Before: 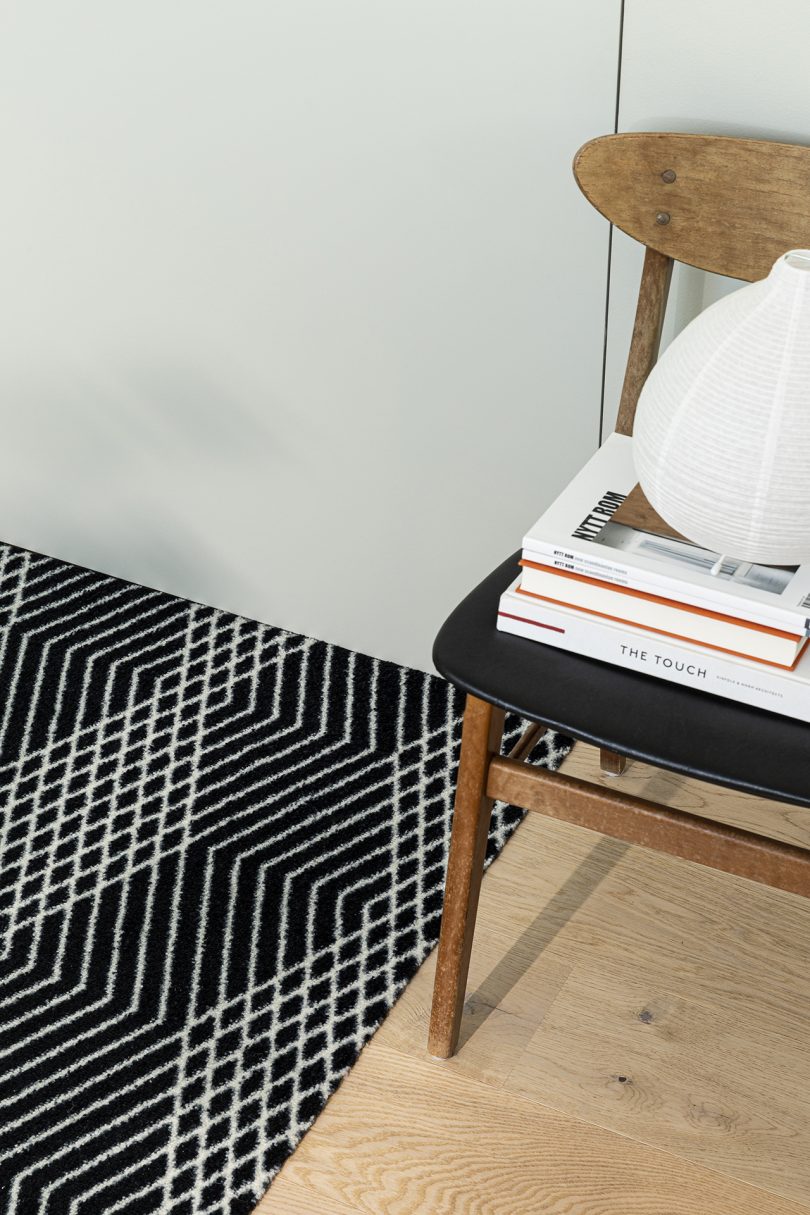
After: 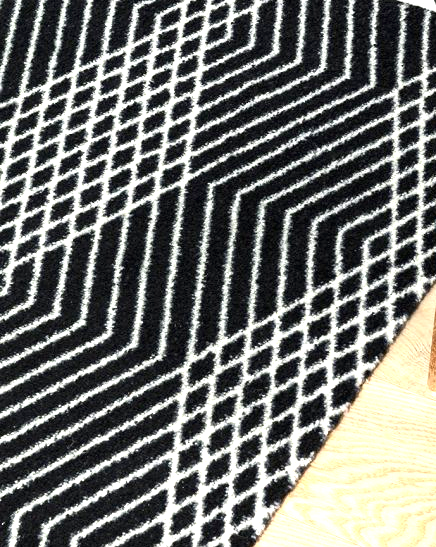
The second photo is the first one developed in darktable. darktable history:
crop and rotate: top 54.737%, right 46.095%, bottom 0.233%
exposure: black level correction 0, exposure 1.182 EV, compensate highlight preservation false
